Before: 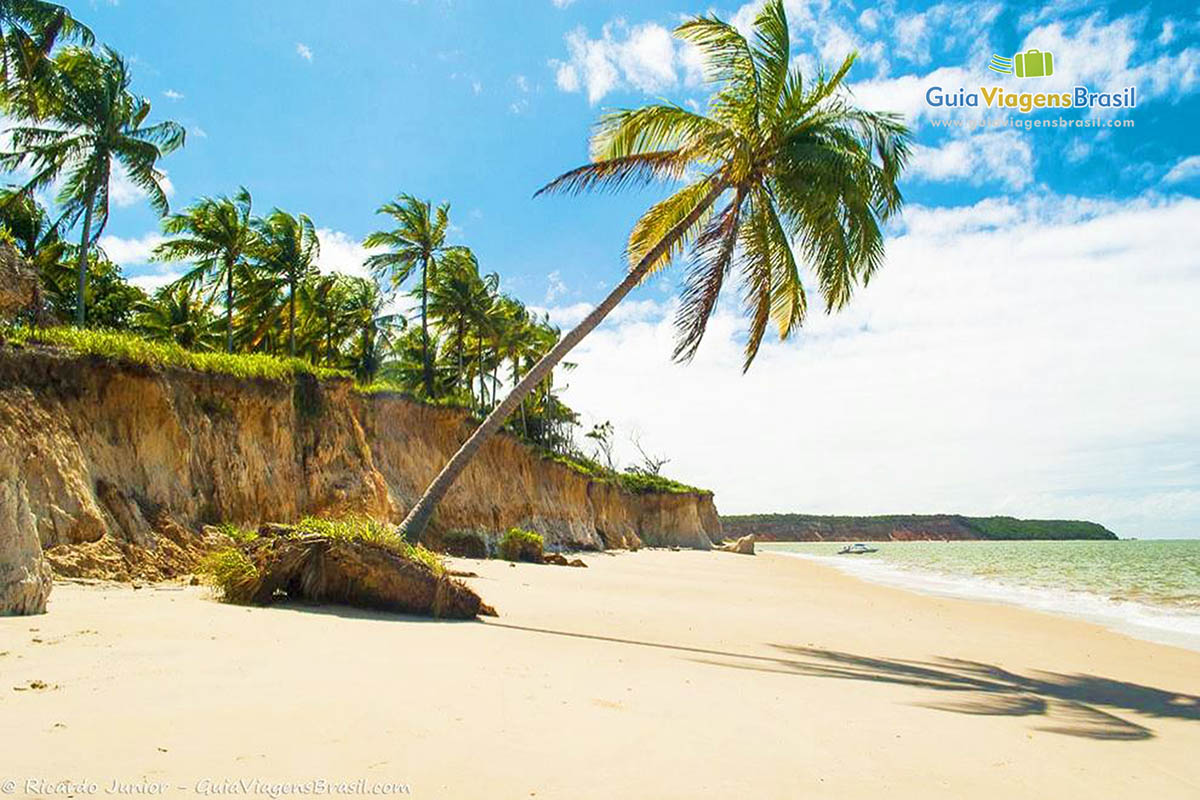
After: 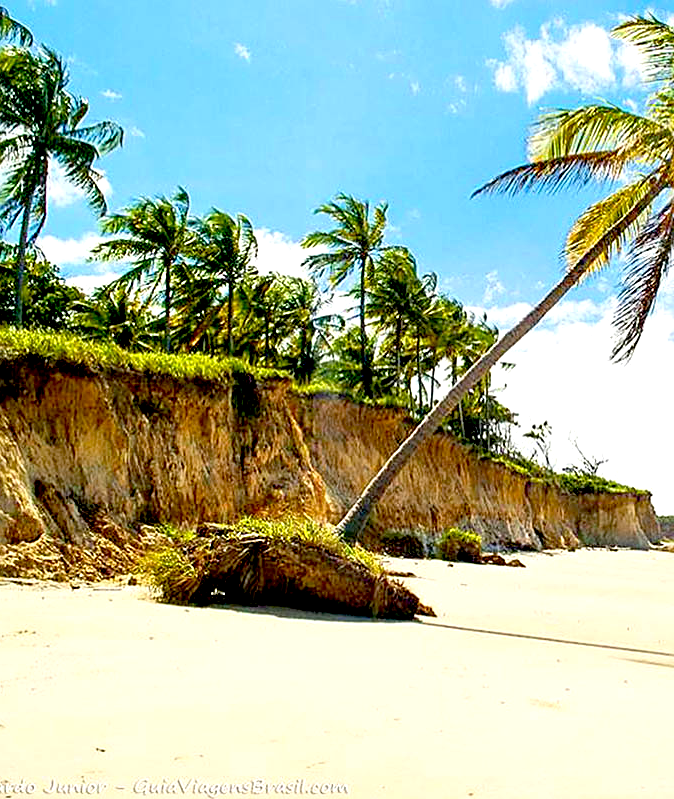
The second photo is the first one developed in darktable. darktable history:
crop: left 5.199%, right 38.617%
color correction: highlights b* -0.034, saturation 0.991
sharpen: on, module defaults
exposure: black level correction 0.032, exposure 0.331 EV, compensate exposure bias true, compensate highlight preservation false
